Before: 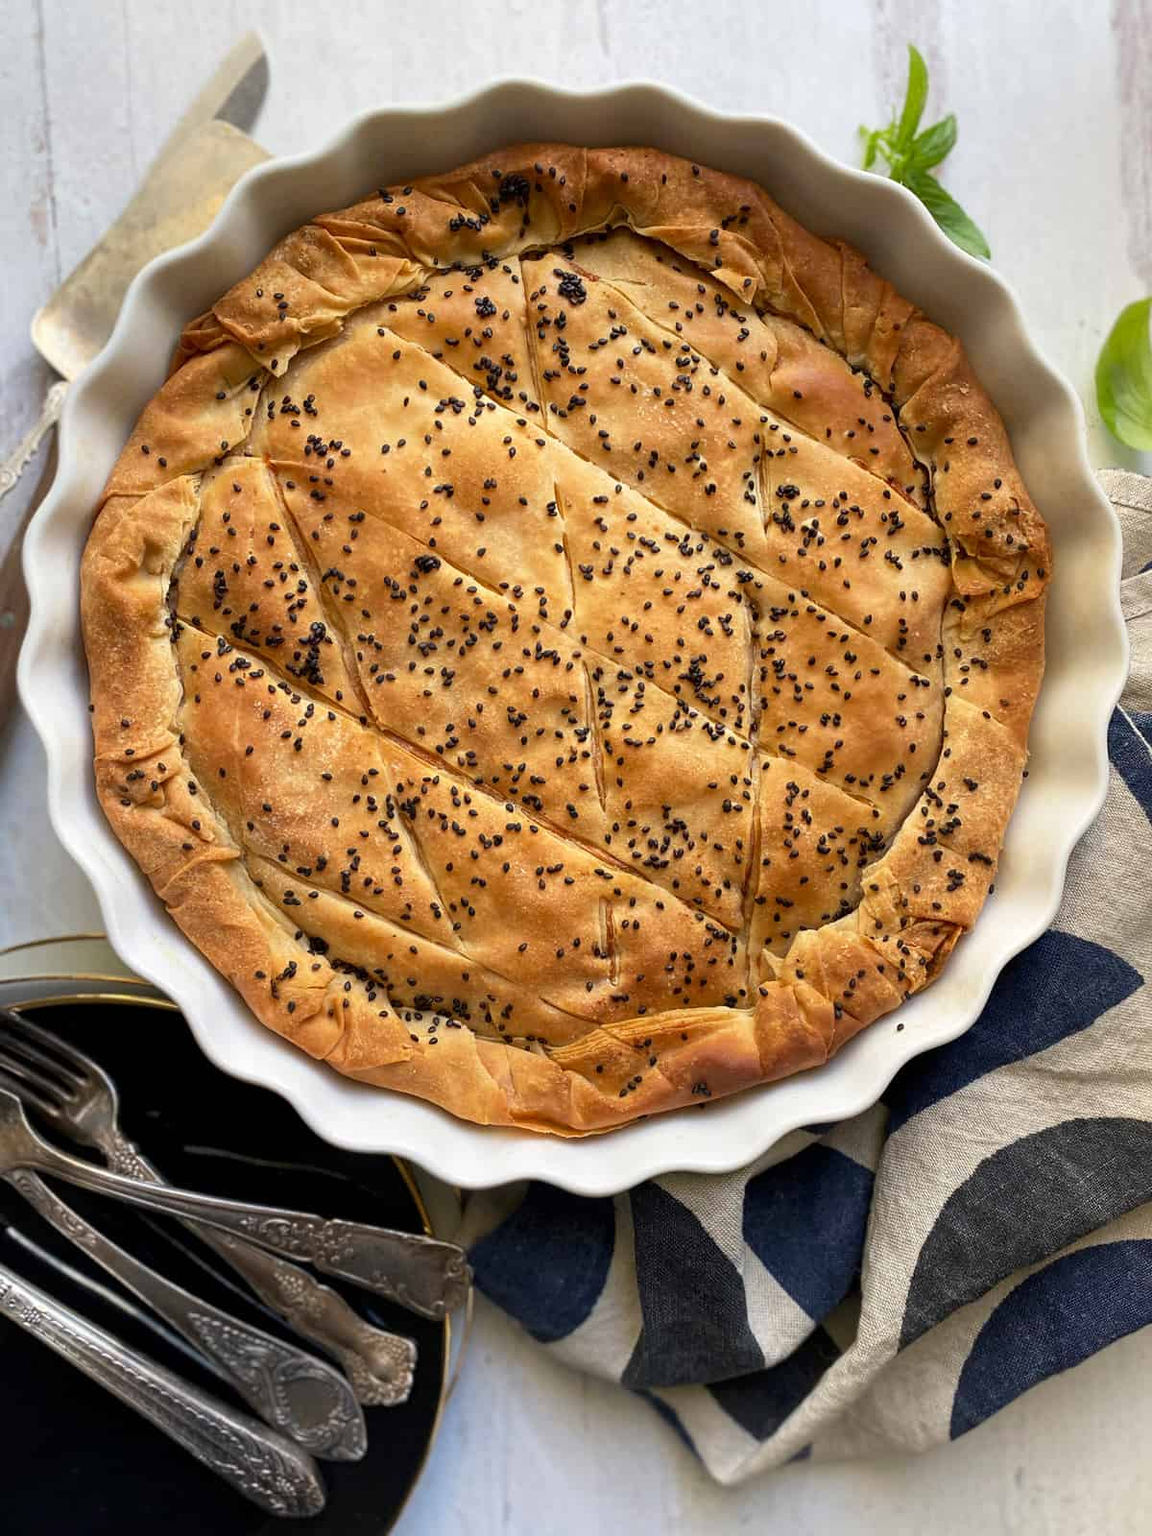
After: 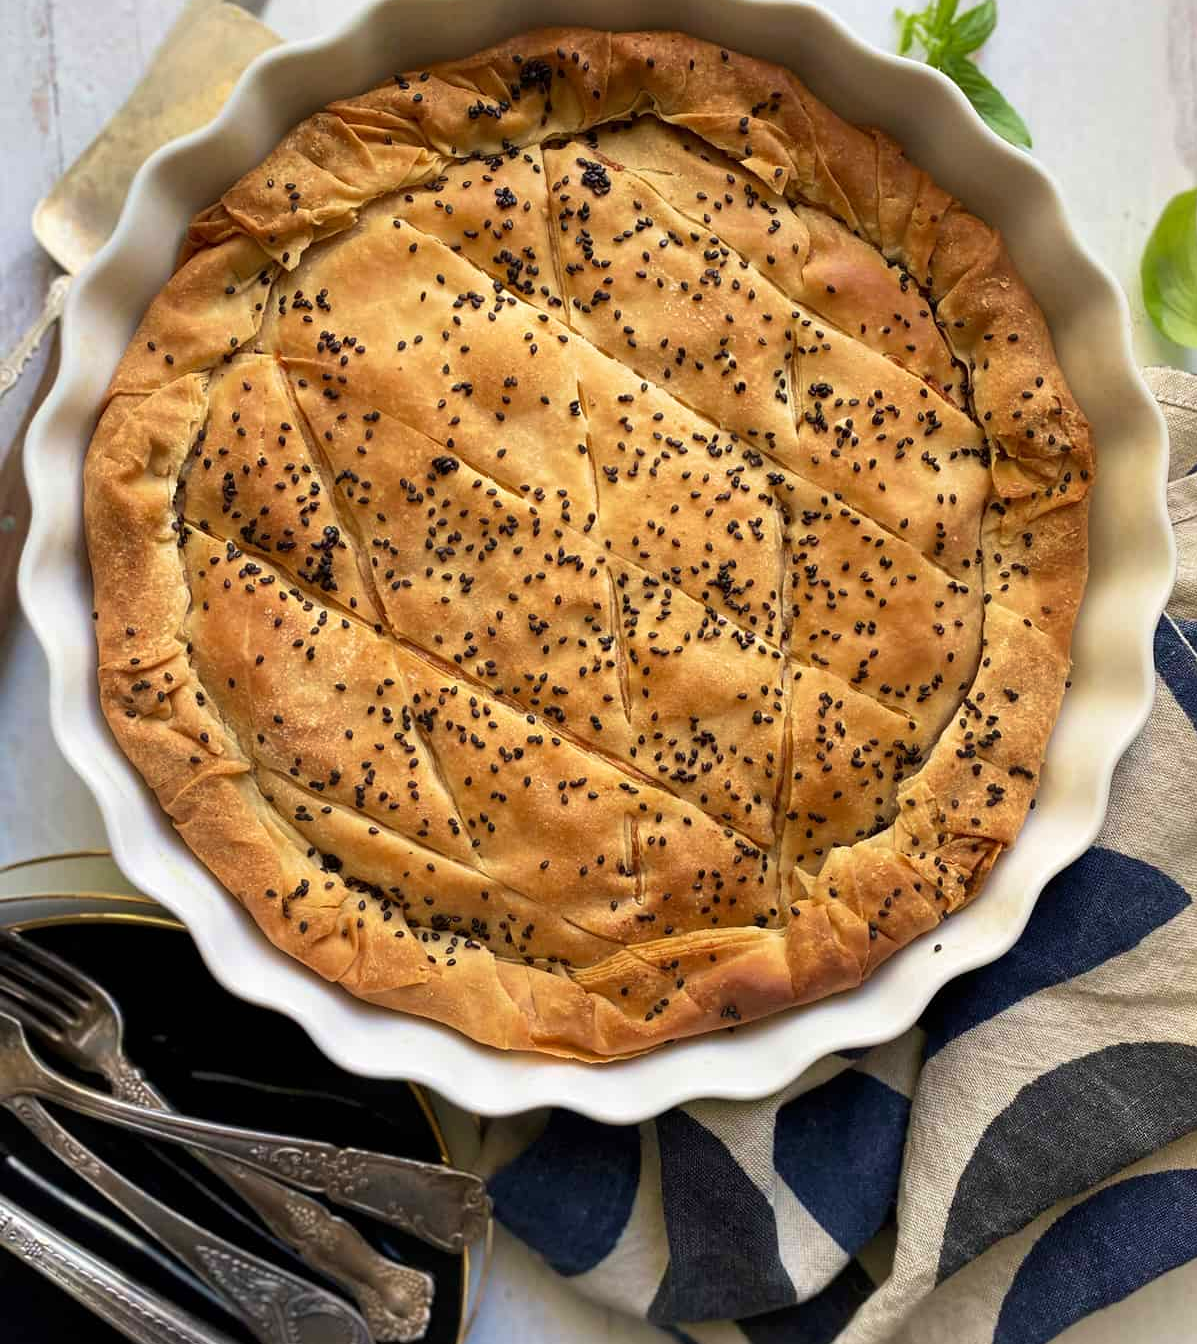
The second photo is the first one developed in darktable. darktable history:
crop: top 7.625%, bottom 8.027%
velvia: on, module defaults
